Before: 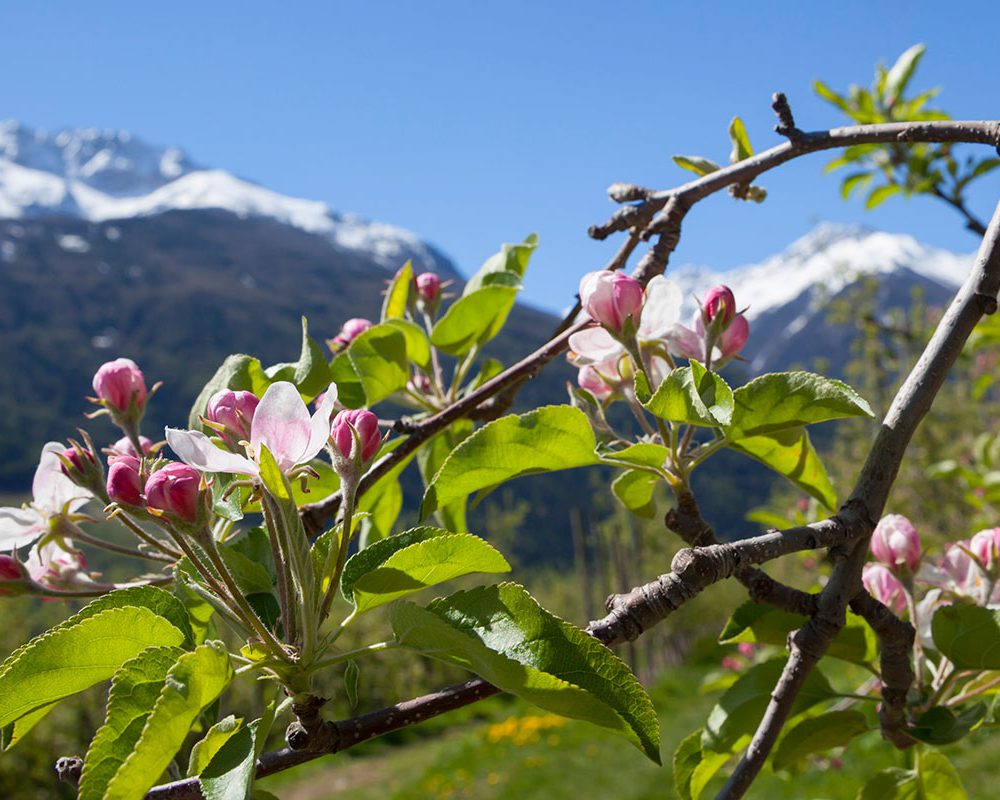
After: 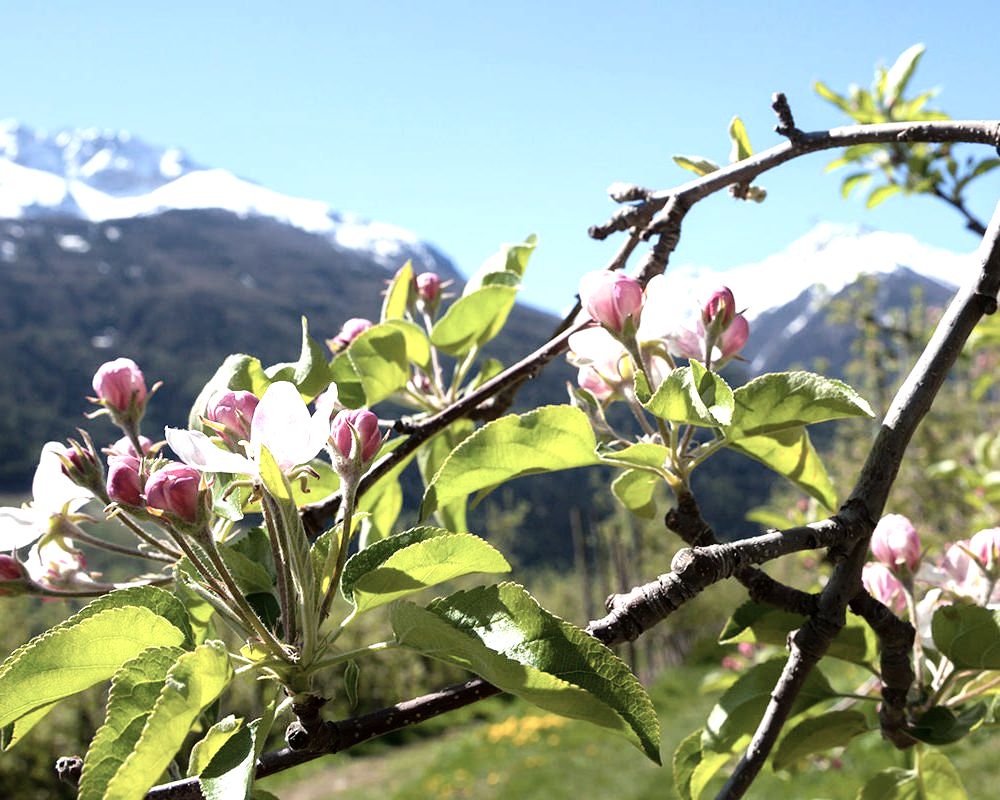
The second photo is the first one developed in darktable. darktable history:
tone equalizer: -8 EV -1.12 EV, -7 EV -0.978 EV, -6 EV -0.852 EV, -5 EV -0.578 EV, -3 EV 0.596 EV, -2 EV 0.844 EV, -1 EV 1.01 EV, +0 EV 1.07 EV
contrast brightness saturation: contrast 0.096, saturation -0.289
